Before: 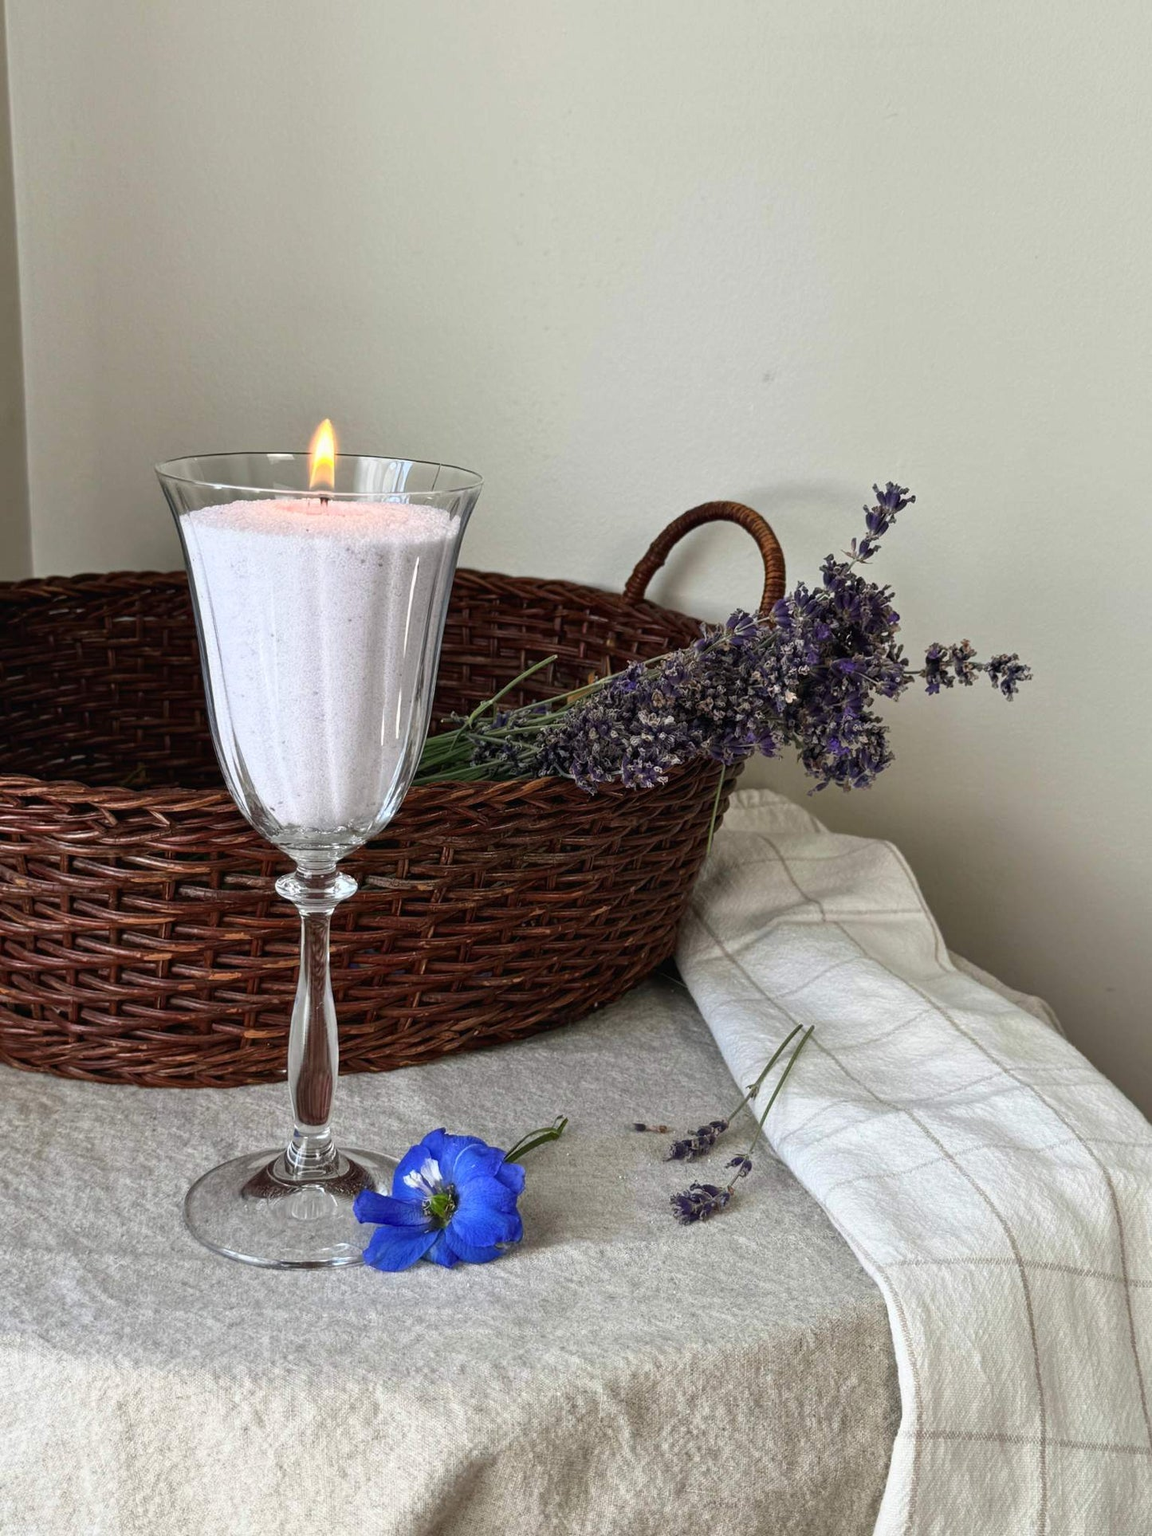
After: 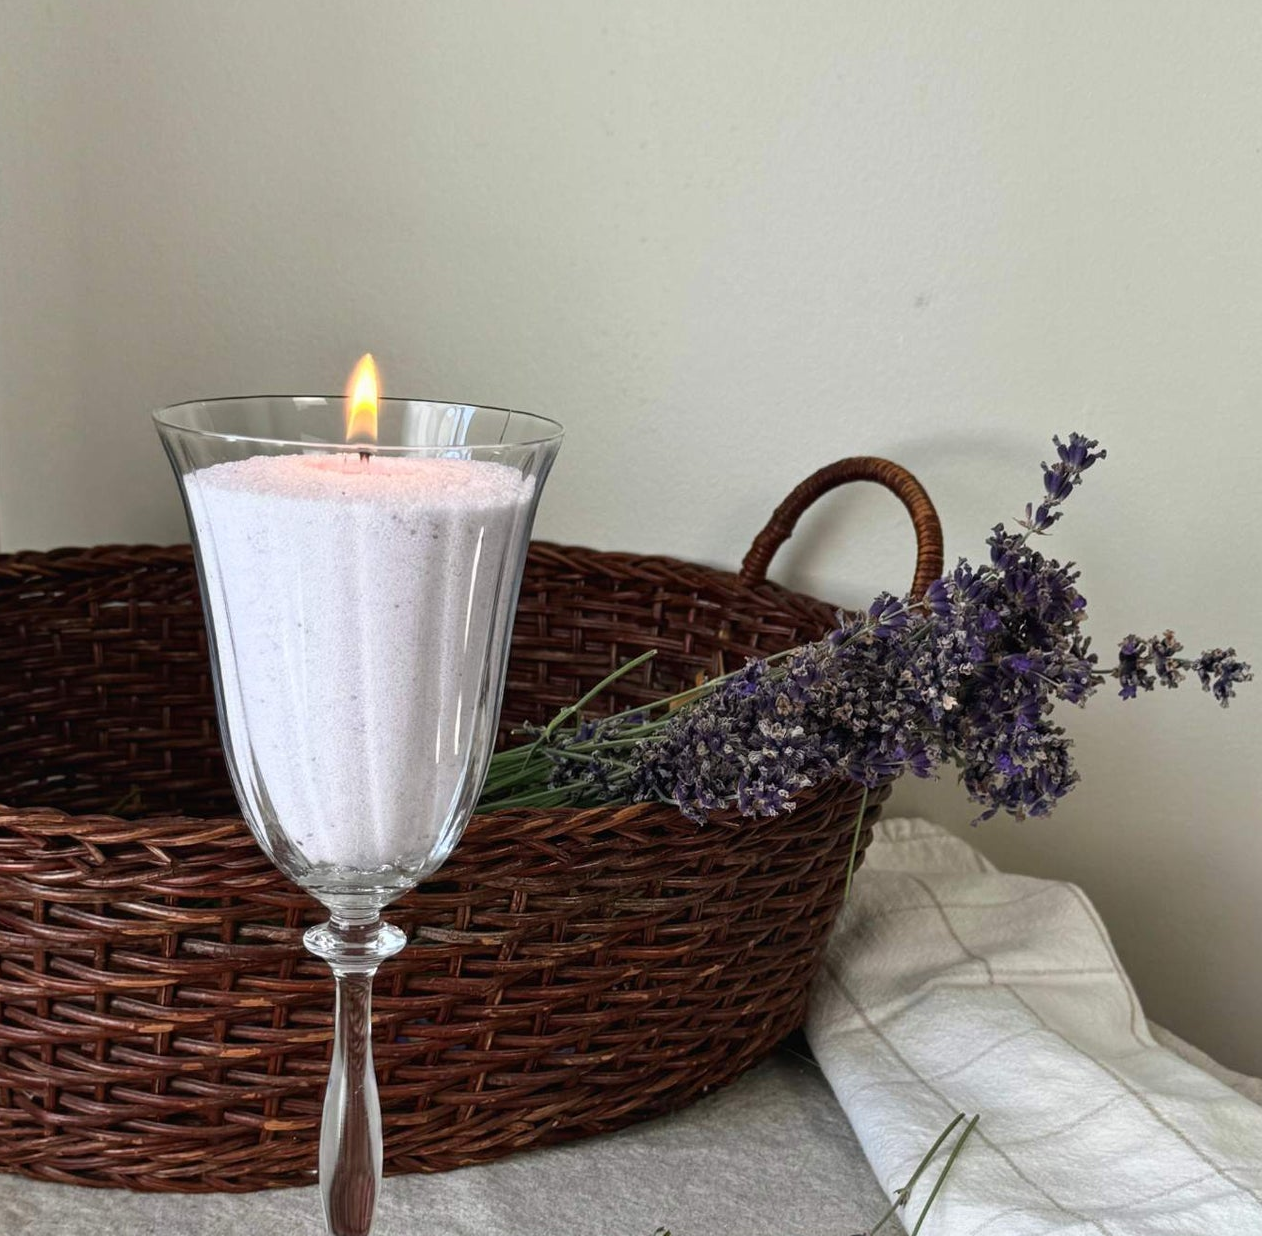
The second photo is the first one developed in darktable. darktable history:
crop: left 2.971%, top 8.952%, right 9.639%, bottom 26.897%
